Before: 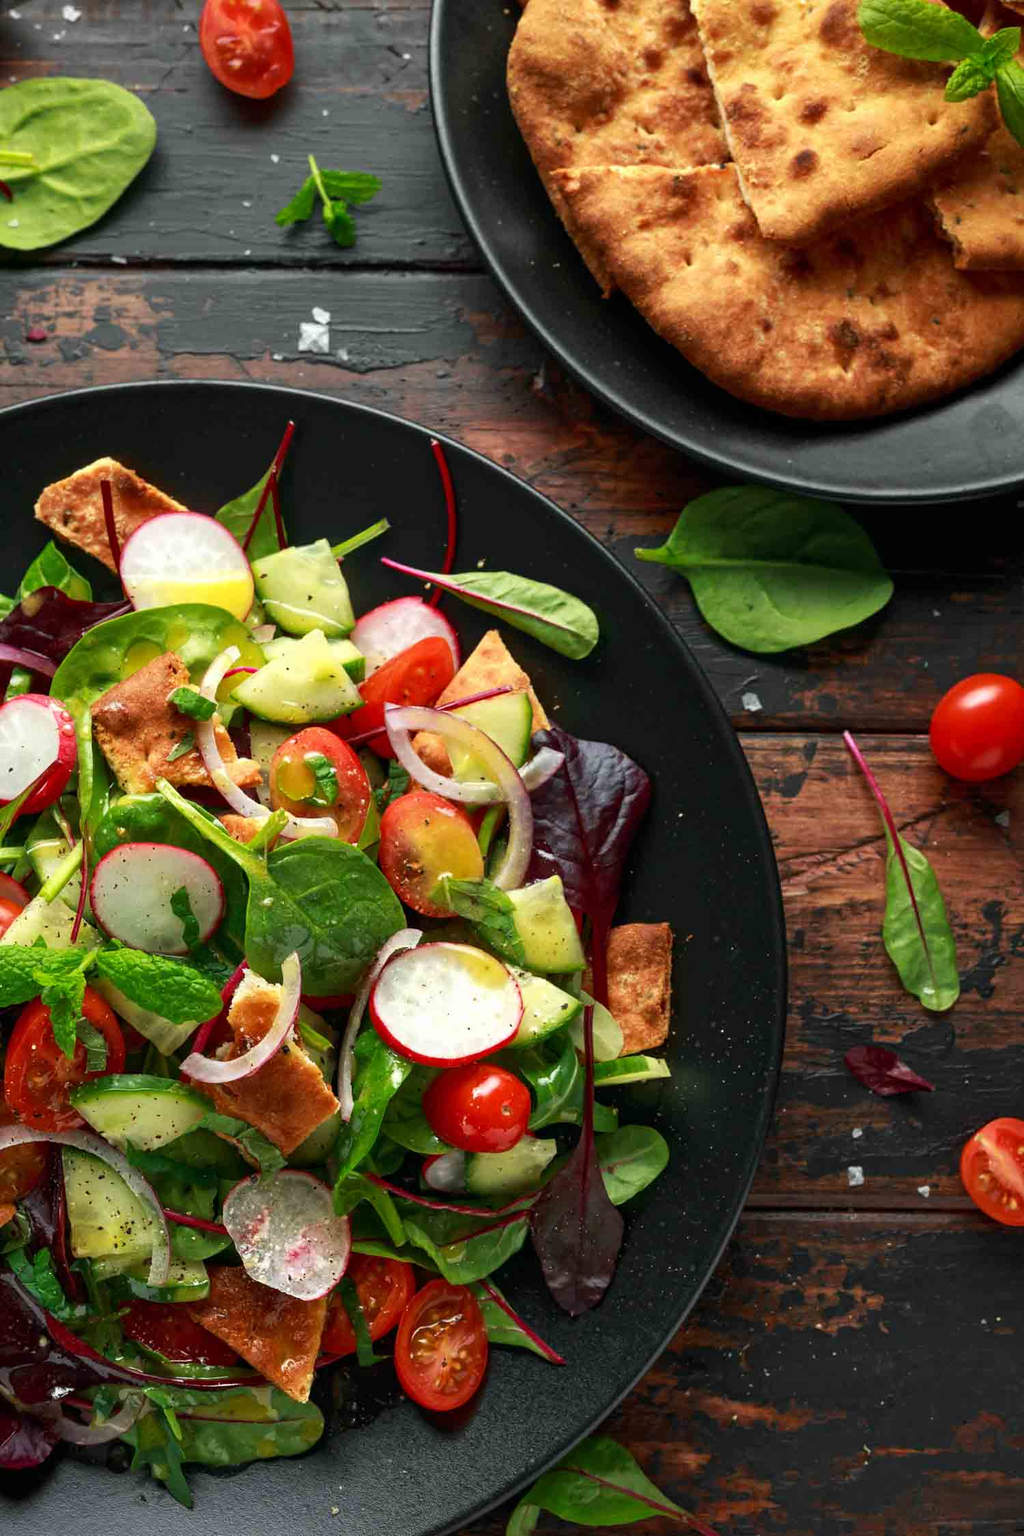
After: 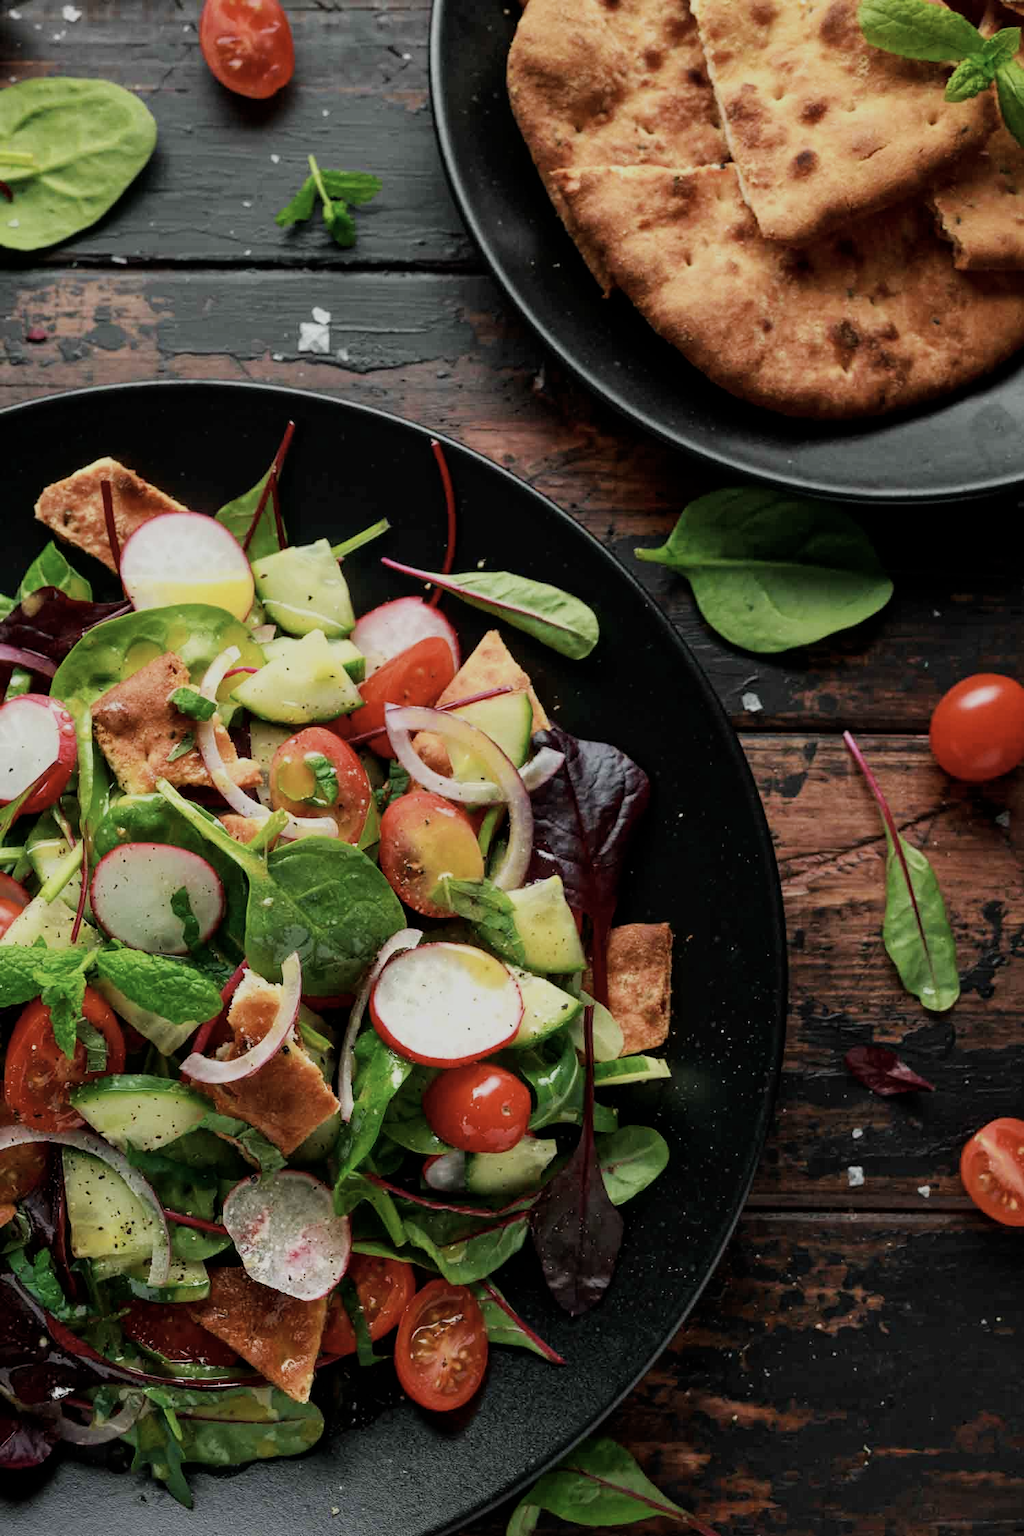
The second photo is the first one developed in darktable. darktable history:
contrast brightness saturation: contrast 0.06, brightness -0.01, saturation -0.23
filmic rgb: black relative exposure -7.65 EV, white relative exposure 4.56 EV, hardness 3.61
